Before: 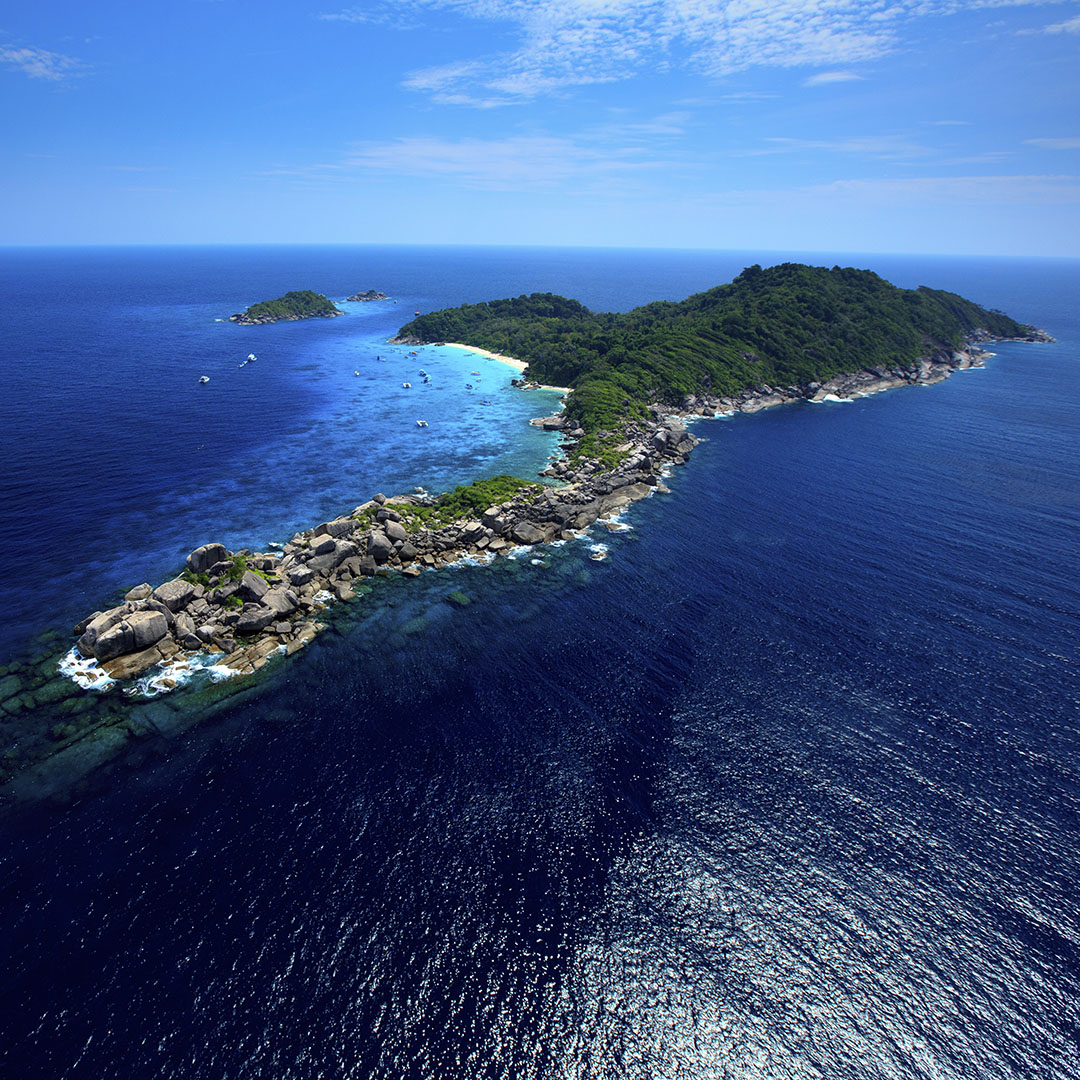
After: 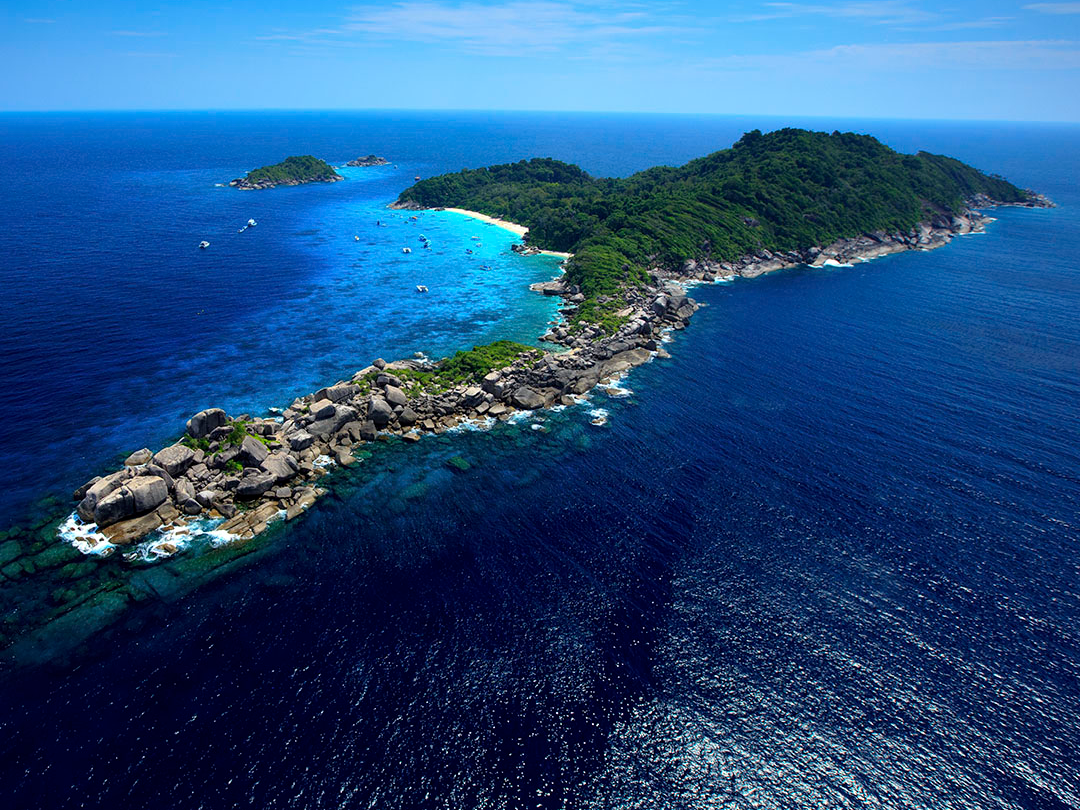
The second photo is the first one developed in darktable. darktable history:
crop and rotate: top 12.5%, bottom 12.5%
tone equalizer: on, module defaults
exposure: compensate highlight preservation false
